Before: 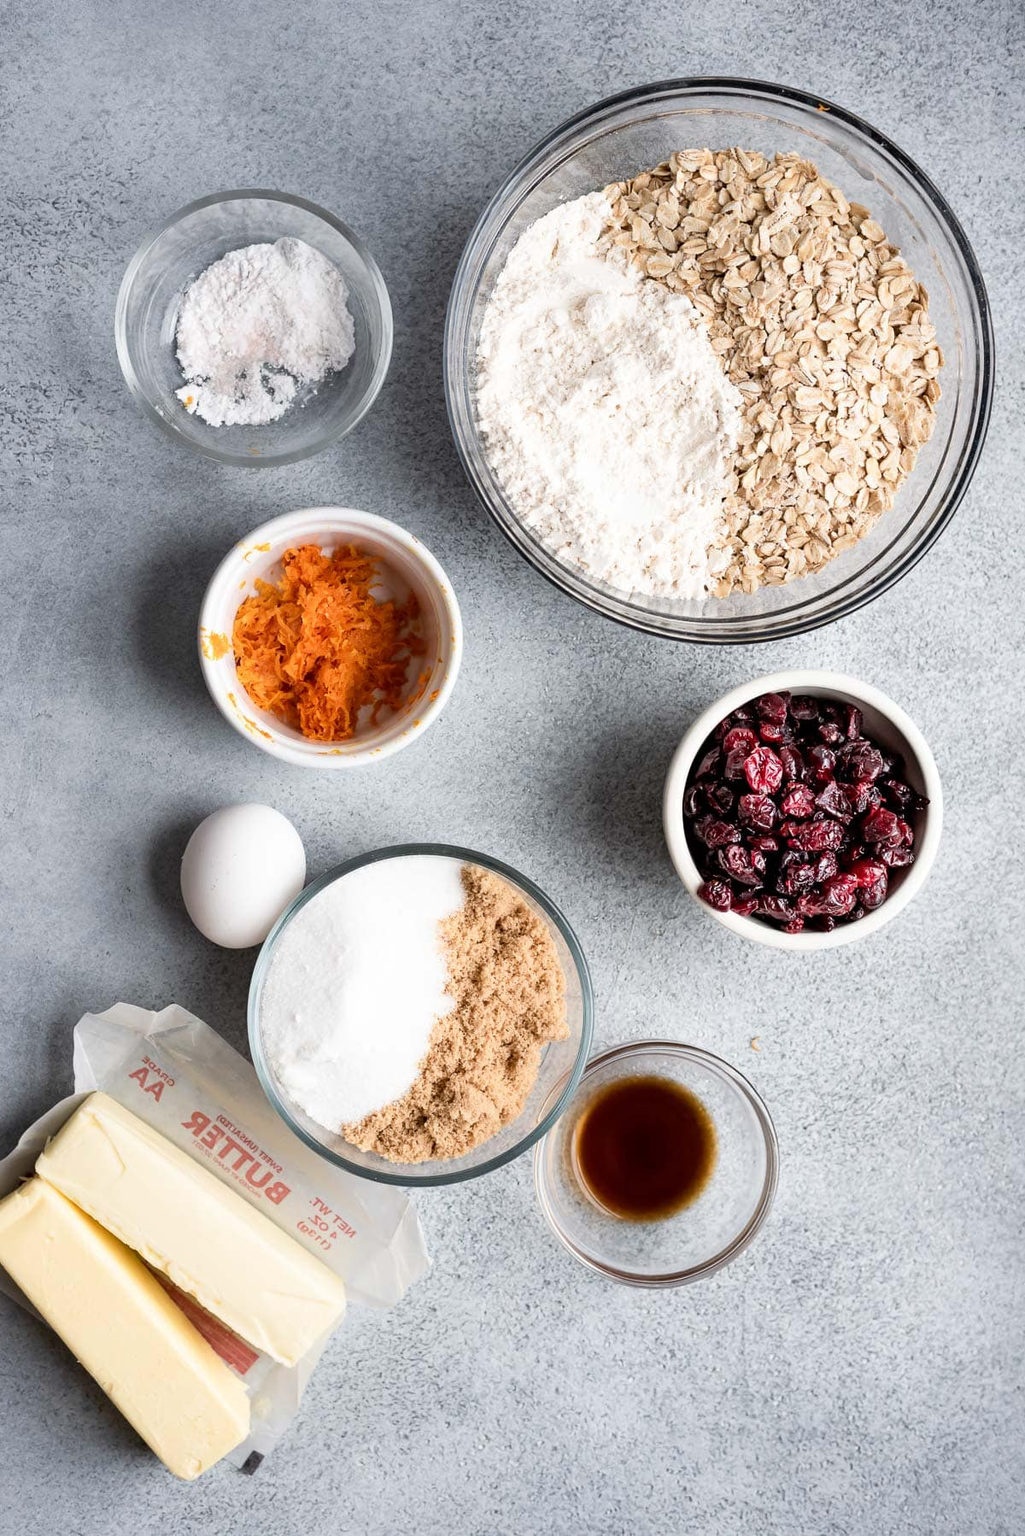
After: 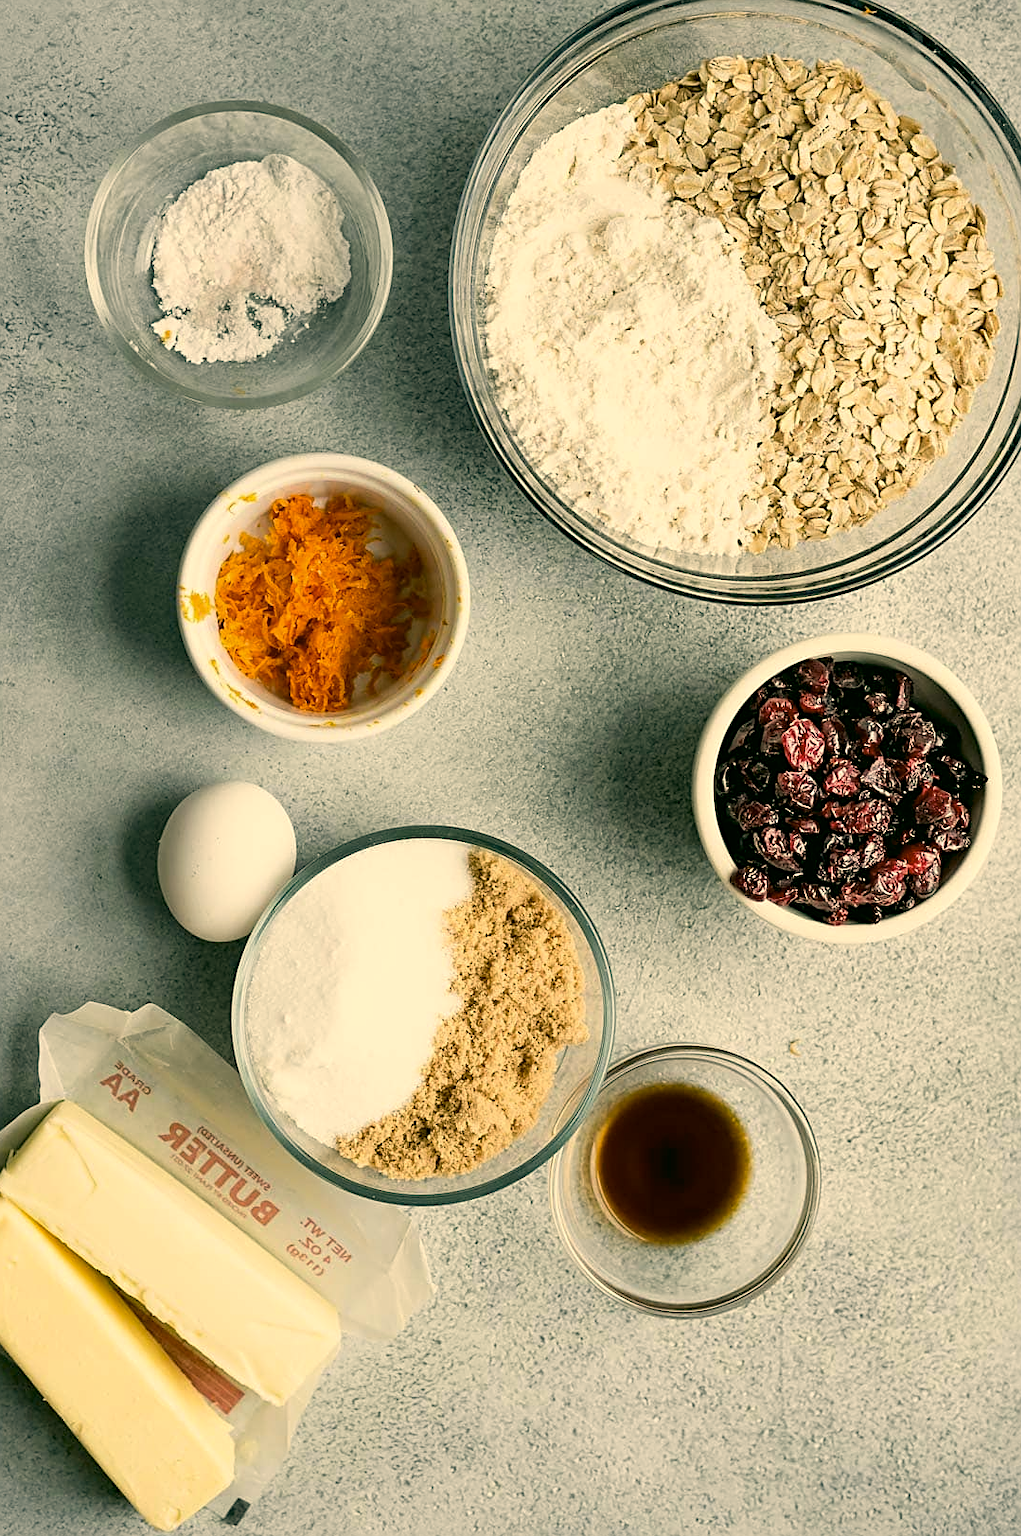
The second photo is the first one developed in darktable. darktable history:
crop: left 3.754%, top 6.428%, right 6.314%, bottom 3.279%
exposure: black level correction 0.002, exposure -0.099 EV, compensate highlight preservation false
color correction: highlights a* 5.1, highlights b* 24.91, shadows a* -16.2, shadows b* 3.73
sharpen: on, module defaults
